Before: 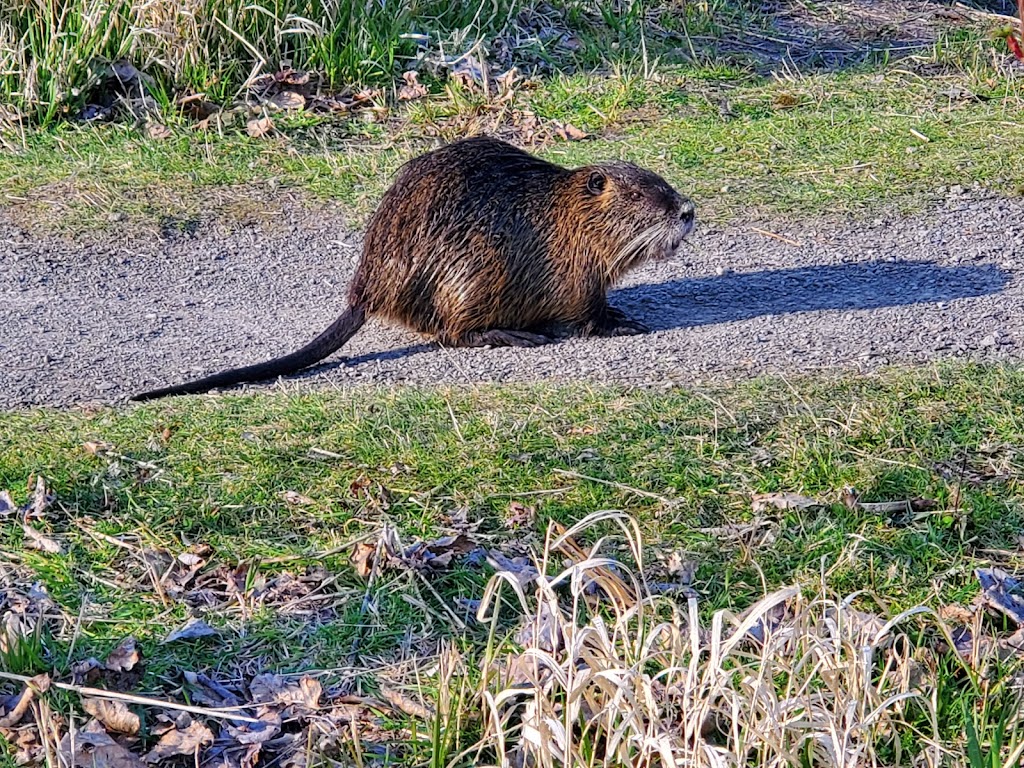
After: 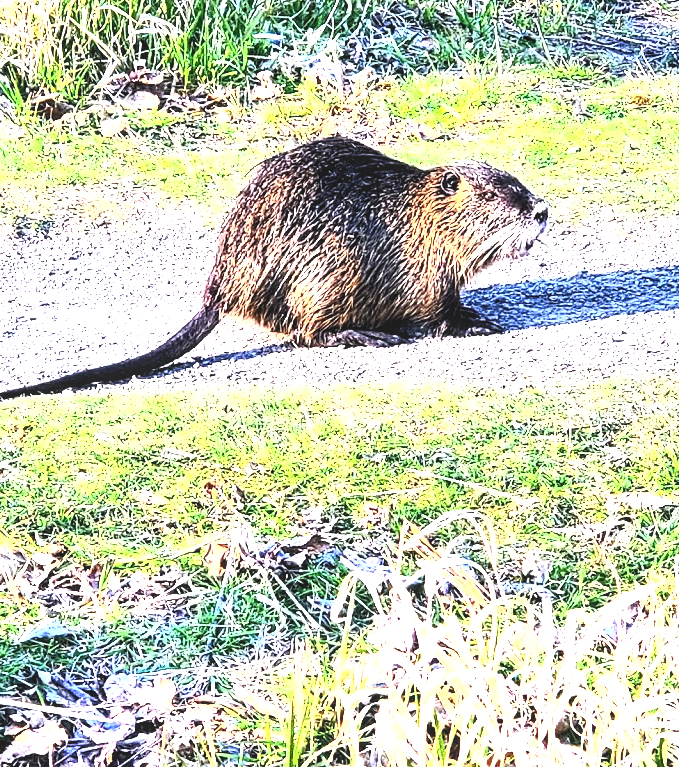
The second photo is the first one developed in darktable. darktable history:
local contrast: detail 110%
exposure: black level correction 0, exposure 1.2 EV, compensate exposure bias true, compensate highlight preservation false
contrast brightness saturation: contrast 0.614, brightness 0.358, saturation 0.148
crop and rotate: left 14.291%, right 19.373%
levels: levels [0.052, 0.496, 0.908]
